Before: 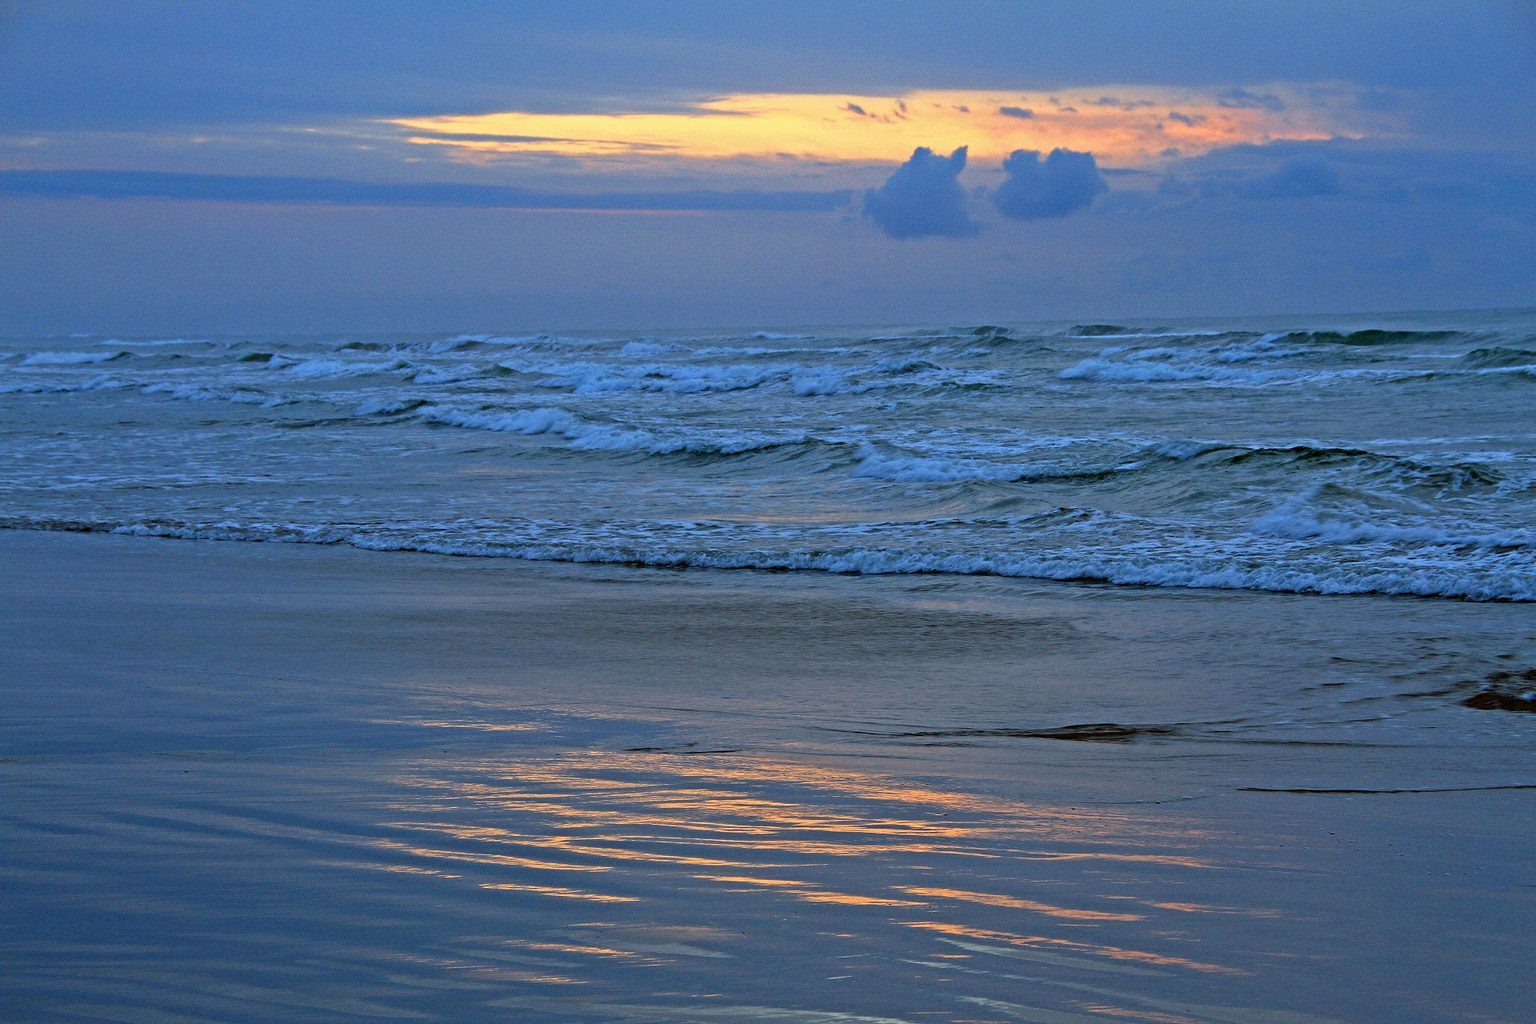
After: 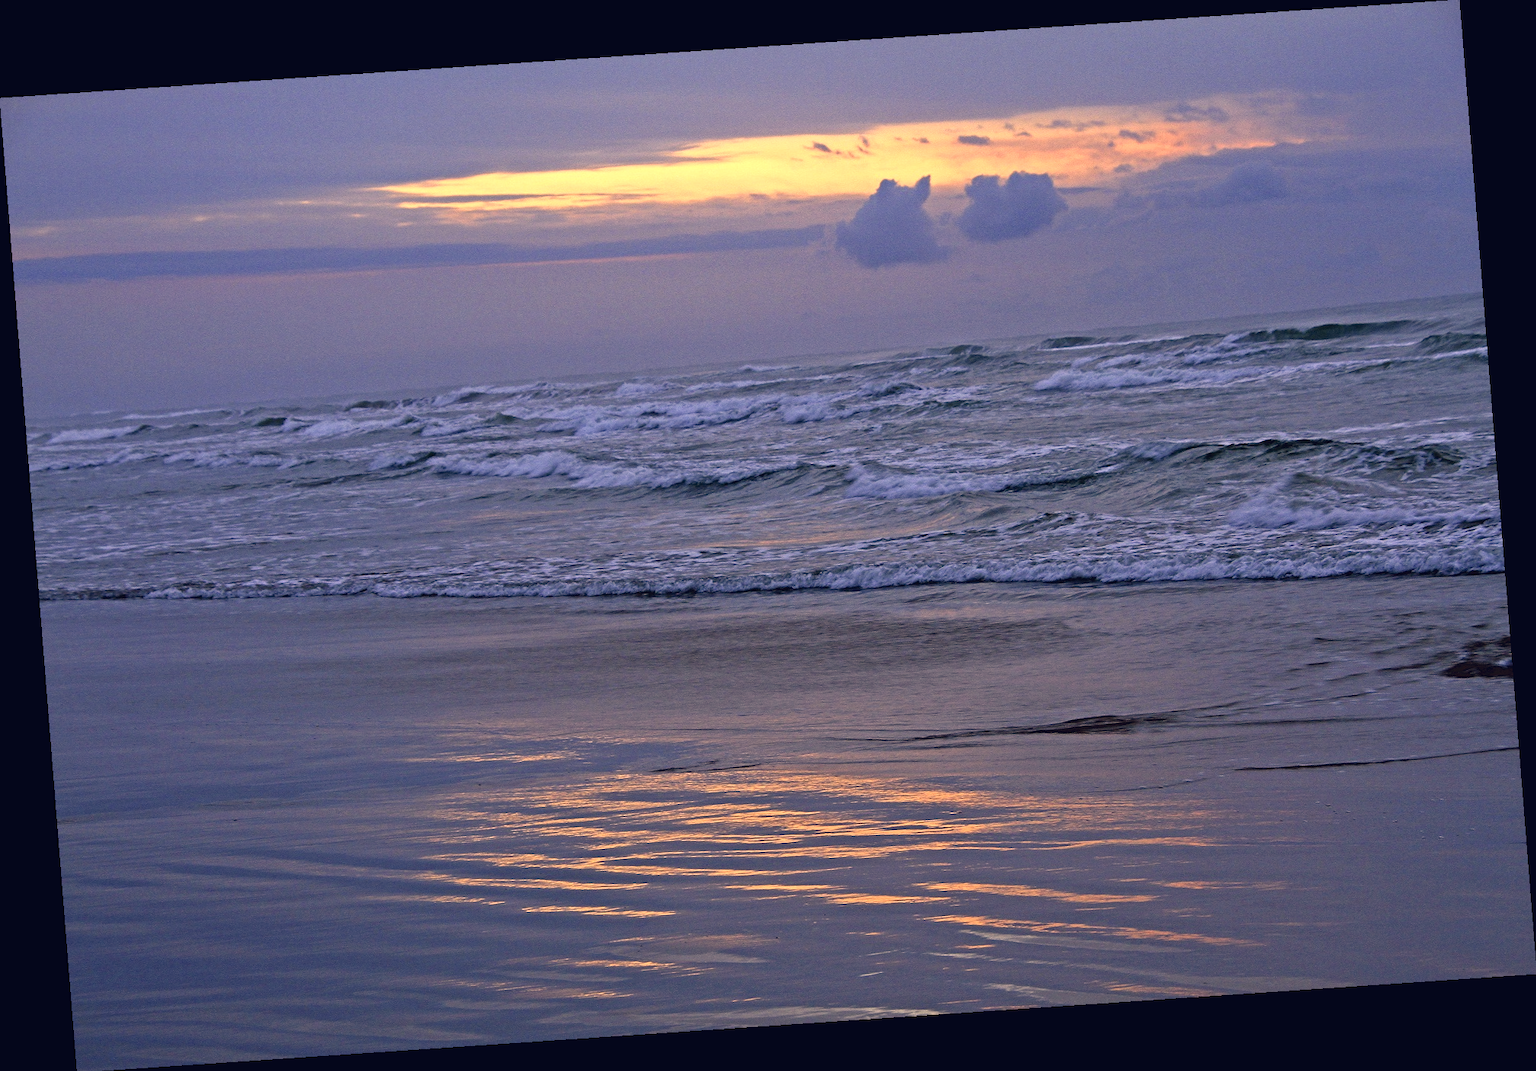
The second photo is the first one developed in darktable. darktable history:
color balance rgb: shadows lift › chroma 1%, shadows lift › hue 28.8°, power › hue 60°, highlights gain › chroma 1%, highlights gain › hue 60°, global offset › luminance 0.25%, perceptual saturation grading › highlights -20%, perceptual saturation grading › shadows 20%, perceptual brilliance grading › highlights 10%, perceptual brilliance grading › shadows -5%, global vibrance 19.67%
color correction: highlights a* 19.59, highlights b* 27.49, shadows a* 3.46, shadows b* -17.28, saturation 0.73
rotate and perspective: rotation -4.2°, shear 0.006, automatic cropping off
